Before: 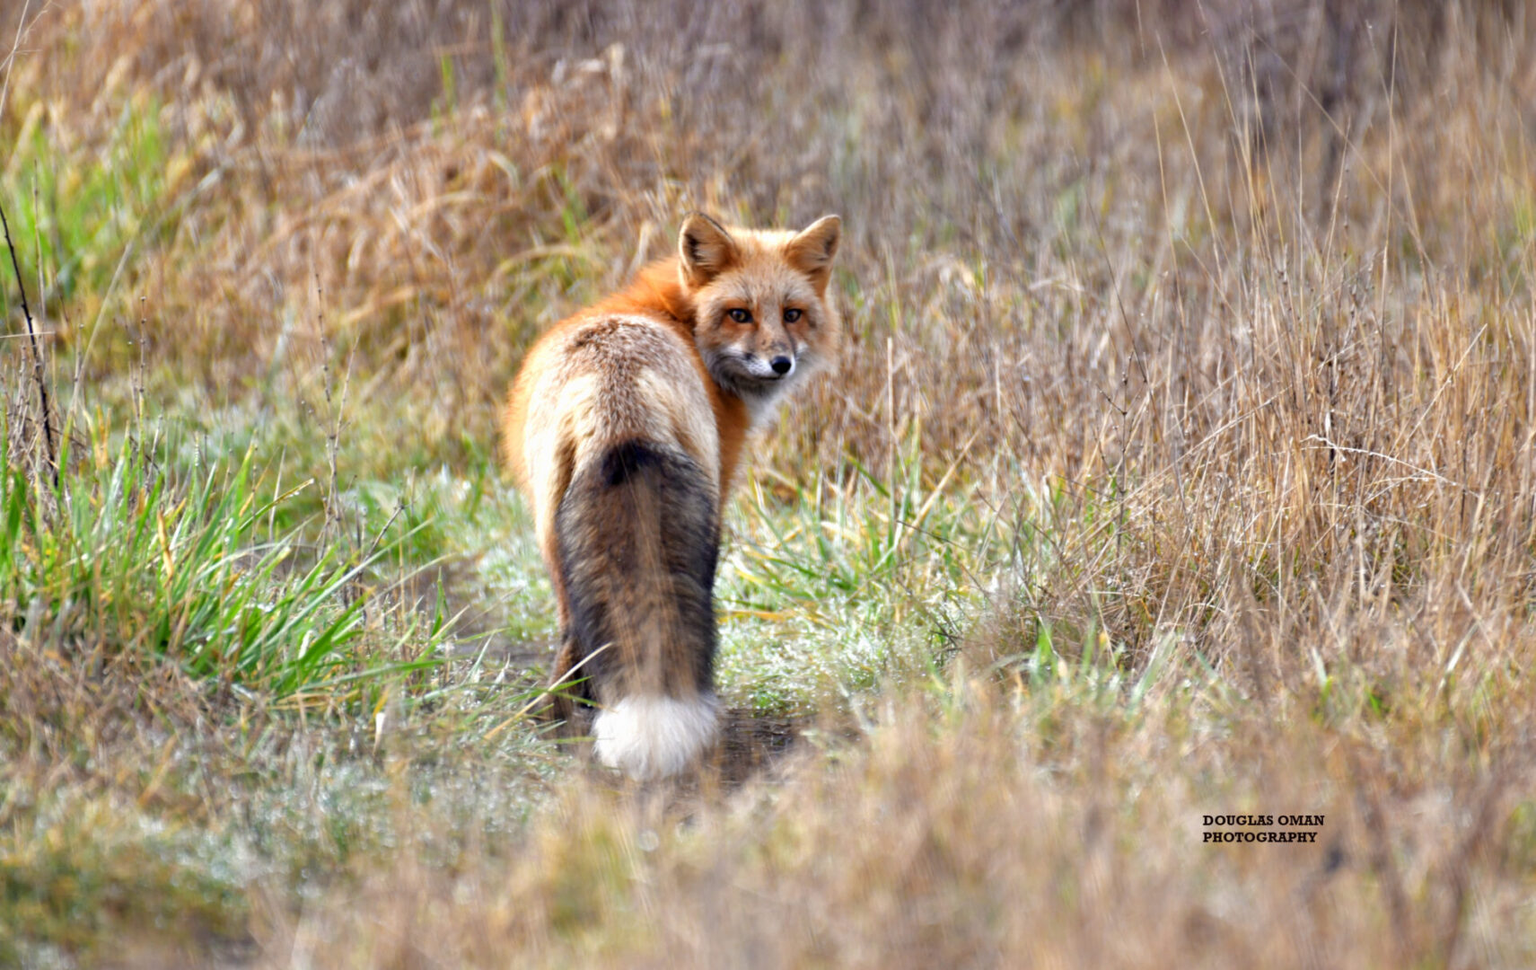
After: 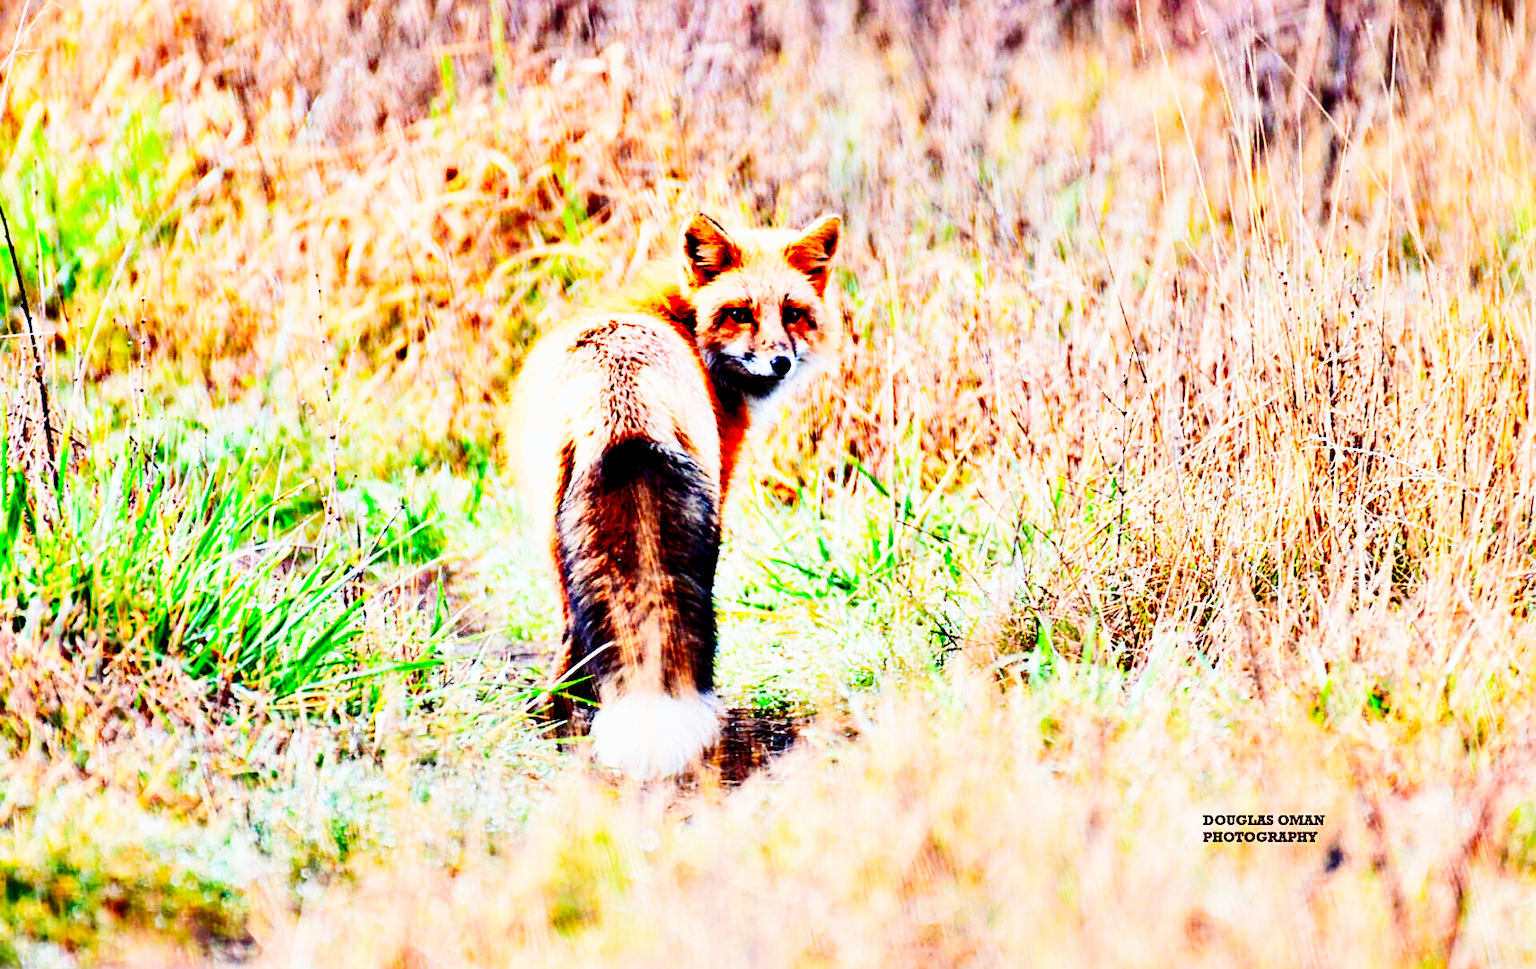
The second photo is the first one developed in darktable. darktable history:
contrast brightness saturation: contrast 0.26, brightness 0.02, saturation 0.87
contrast equalizer: octaves 7, y [[0.627 ×6], [0.563 ×6], [0 ×6], [0 ×6], [0 ×6]]
sharpen: on, module defaults
exposure: black level correction 0, exposure 1.1 EV, compensate exposure bias true, compensate highlight preservation false
sigmoid: contrast 1.7, skew -0.2, preserve hue 0%, red attenuation 0.1, red rotation 0.035, green attenuation 0.1, green rotation -0.017, blue attenuation 0.15, blue rotation -0.052, base primaries Rec2020
